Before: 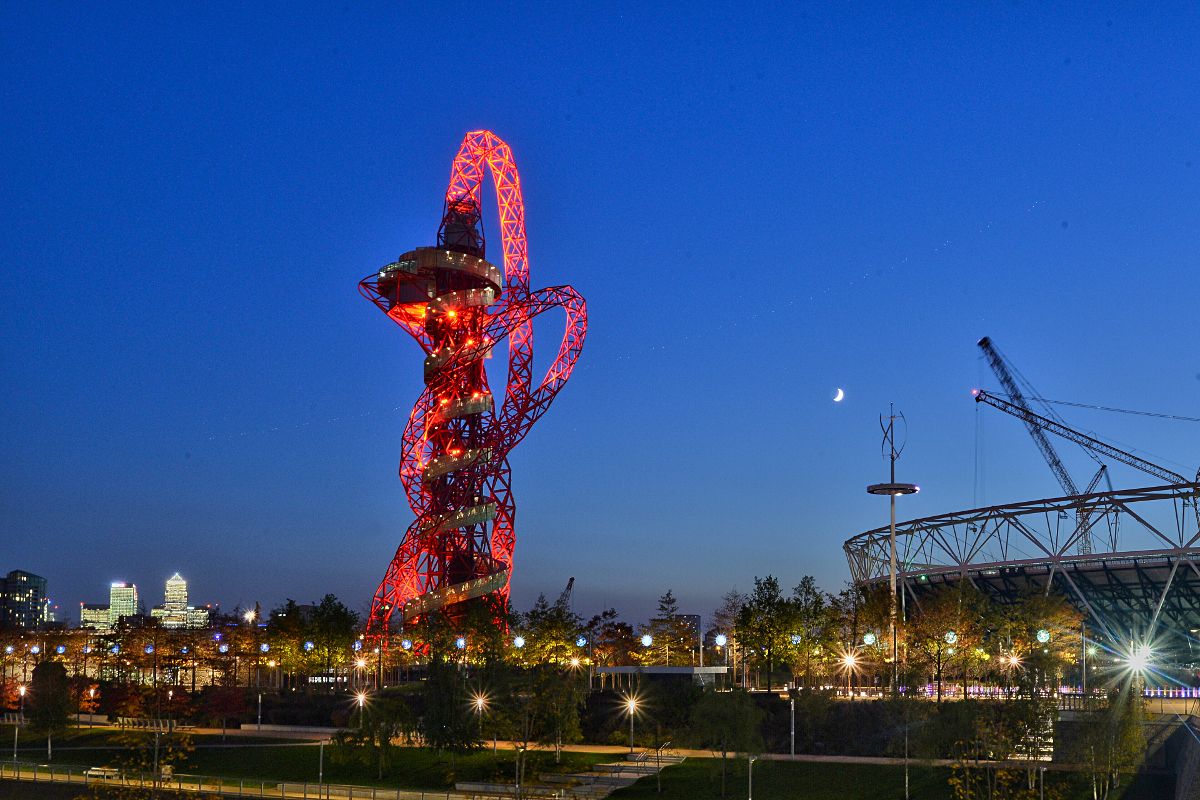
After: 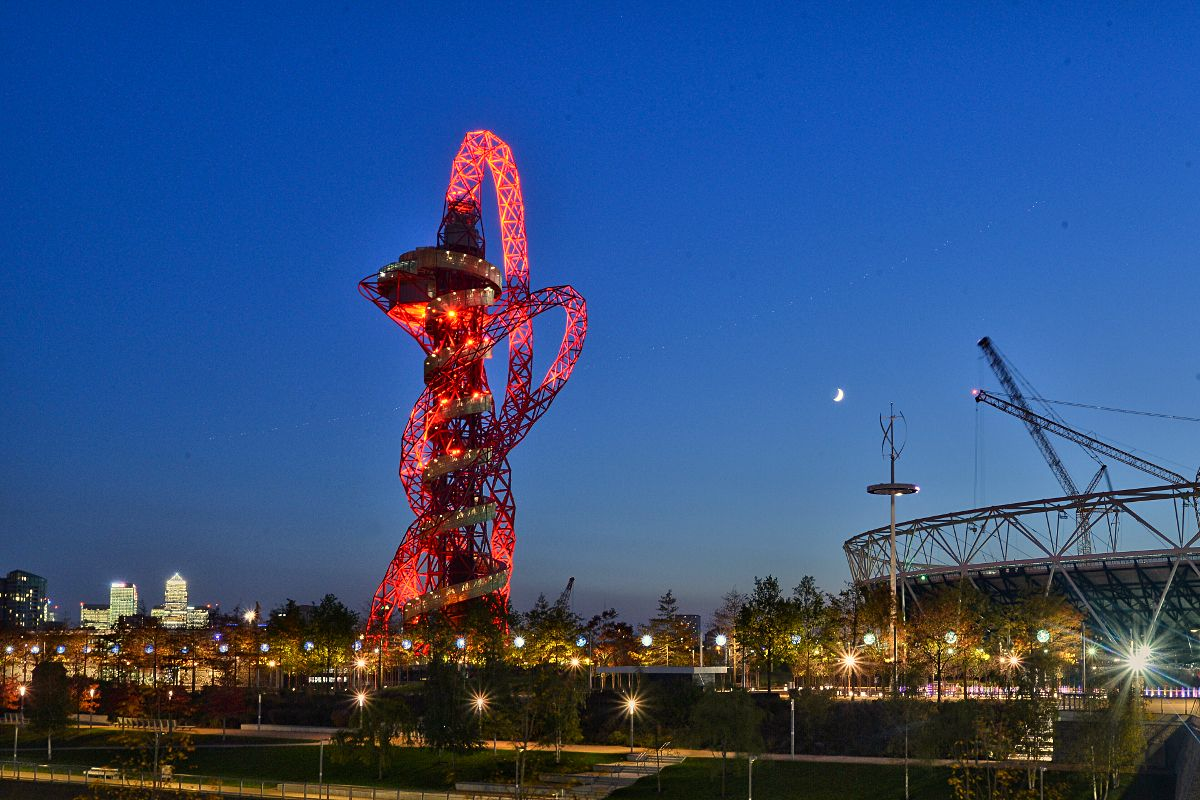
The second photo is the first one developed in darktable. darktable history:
contrast brightness saturation: contrast 0.05
white balance: red 1.045, blue 0.932
